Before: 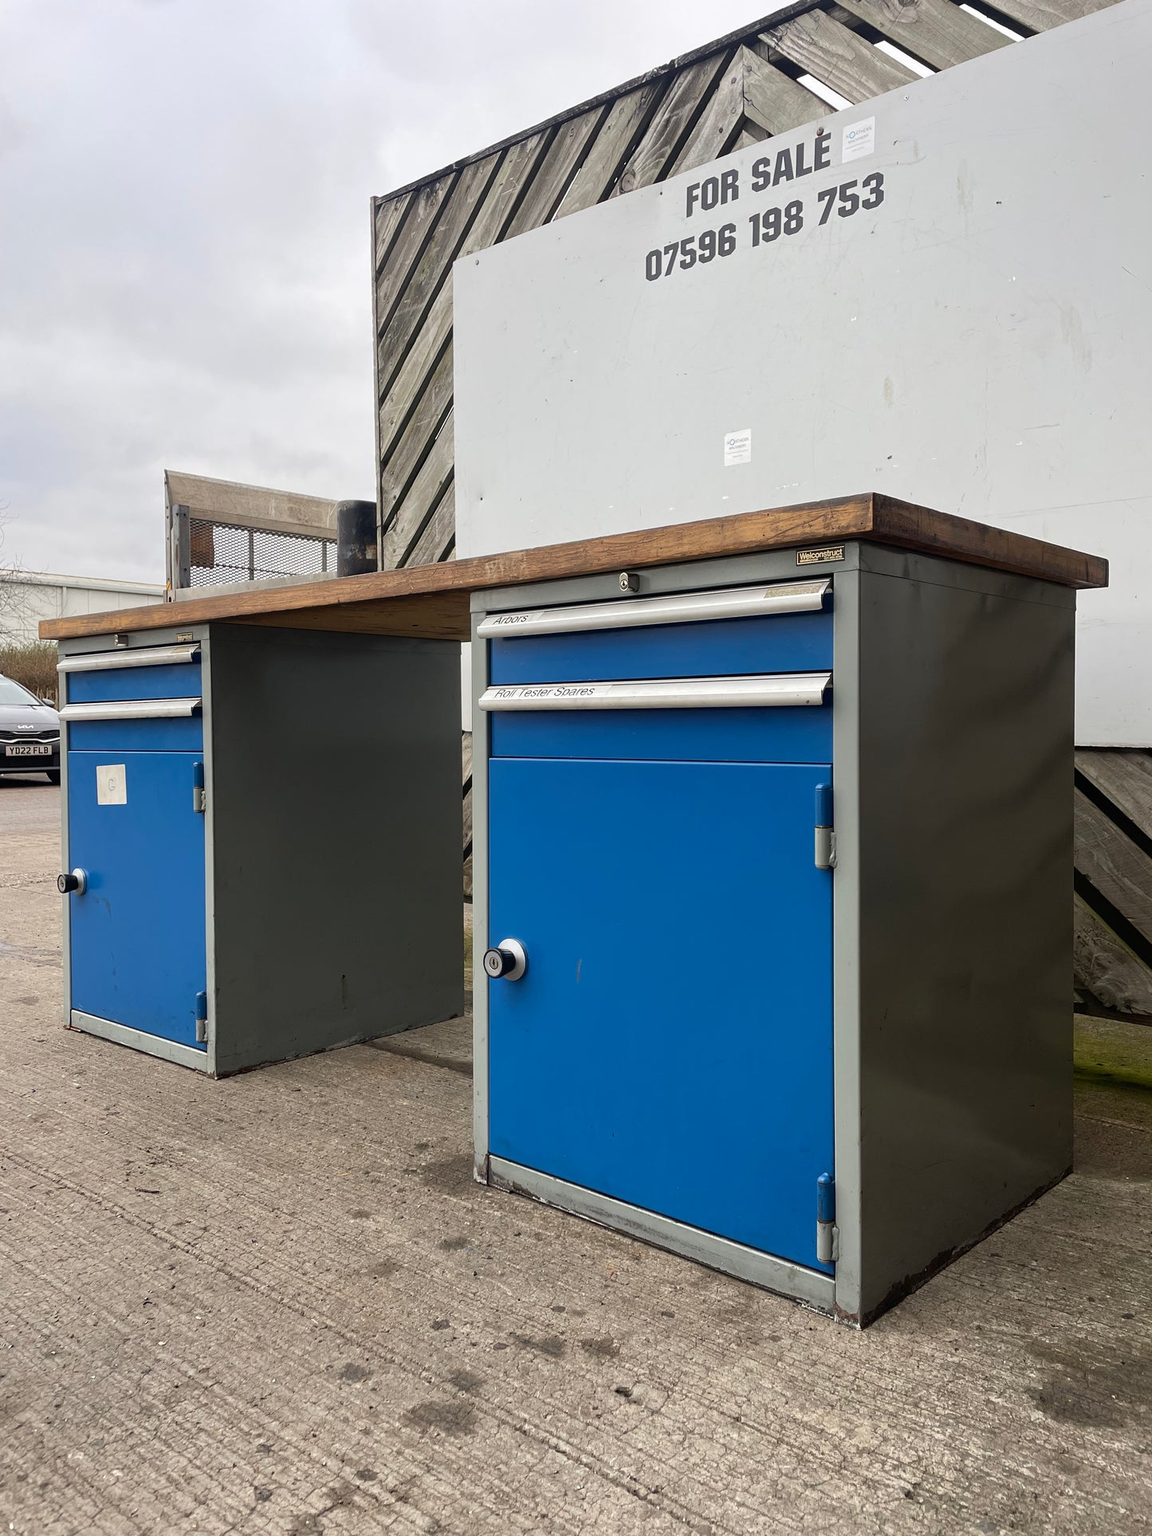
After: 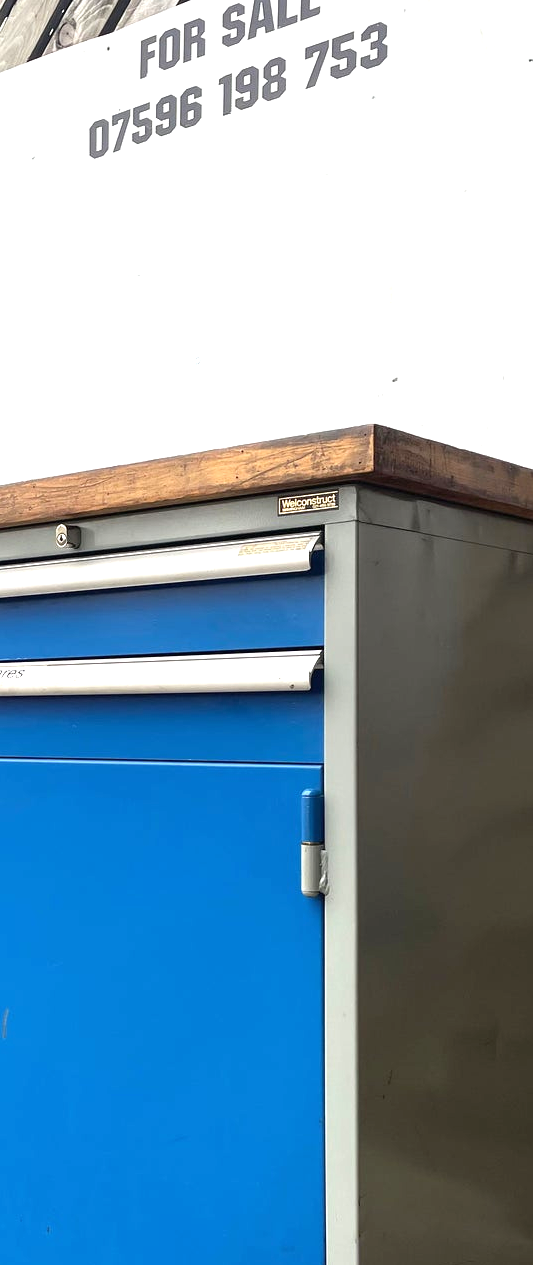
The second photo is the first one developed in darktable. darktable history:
exposure: black level correction 0, exposure 1 EV, compensate exposure bias true, compensate highlight preservation false
white balance: emerald 1
crop and rotate: left 49.936%, top 10.094%, right 13.136%, bottom 24.256%
